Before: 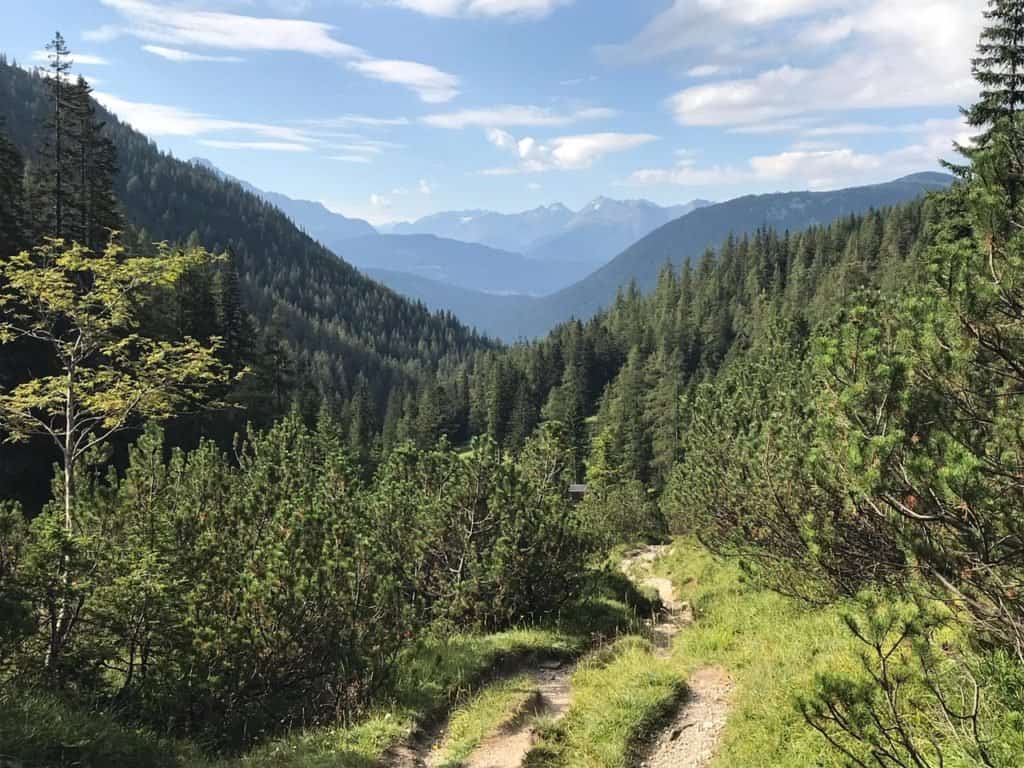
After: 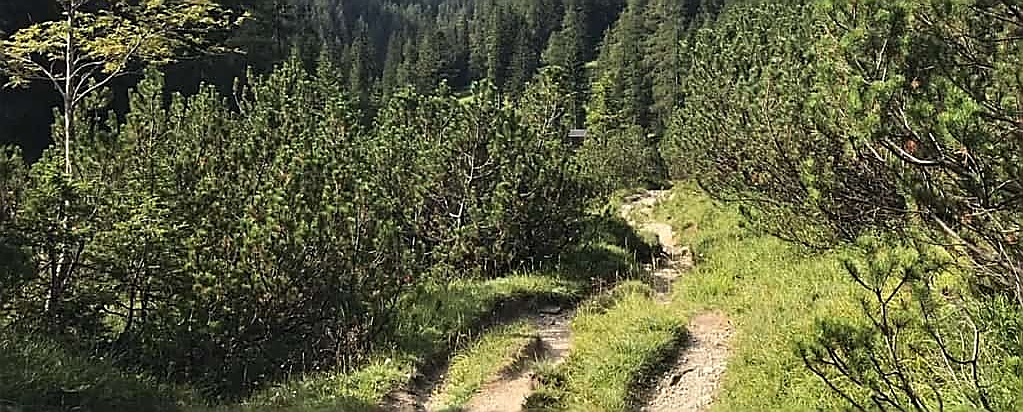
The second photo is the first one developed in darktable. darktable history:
crop and rotate: top 46.237%
sharpen: radius 1.4, amount 1.25, threshold 0.7
